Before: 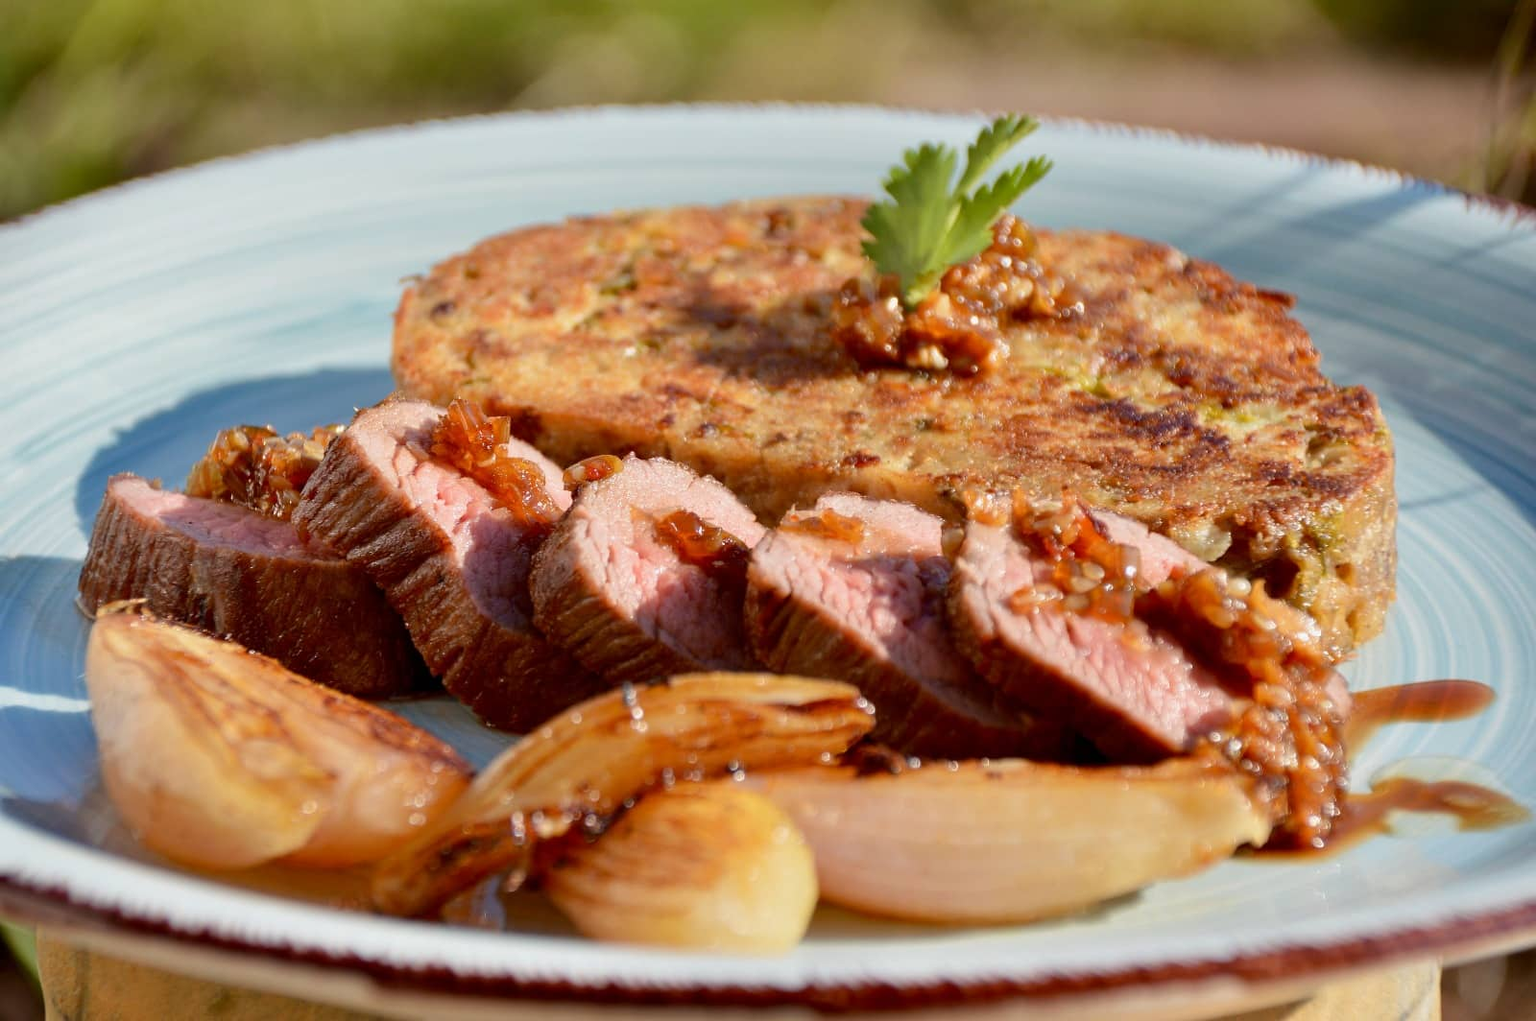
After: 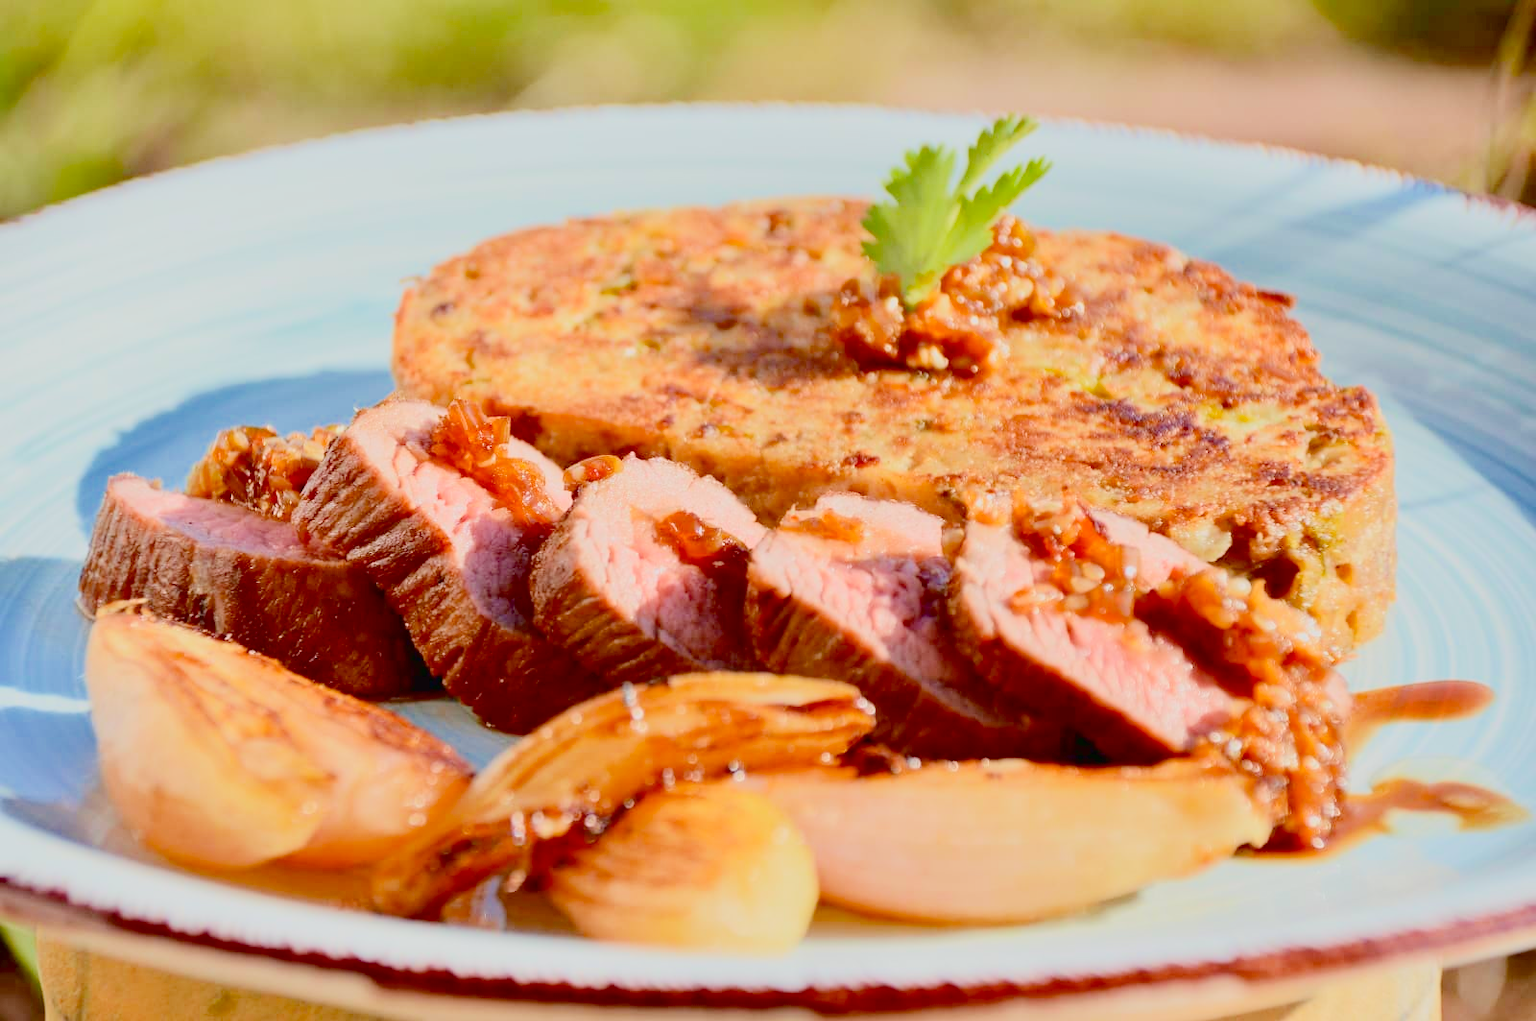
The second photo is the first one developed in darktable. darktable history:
filmic rgb: black relative exposure -13.94 EV, white relative exposure 7.95 EV, hardness 3.74, latitude 49.63%, contrast 0.504, add noise in highlights 0.001, color science v3 (2019), use custom middle-gray values true, contrast in highlights soft
contrast brightness saturation: contrast 0.204, brightness 0.159, saturation 0.224
tone curve: curves: ch0 [(0, 0) (0.003, 0.016) (0.011, 0.019) (0.025, 0.023) (0.044, 0.029) (0.069, 0.042) (0.1, 0.068) (0.136, 0.101) (0.177, 0.143) (0.224, 0.21) (0.277, 0.289) (0.335, 0.379) (0.399, 0.476) (0.468, 0.569) (0.543, 0.654) (0.623, 0.75) (0.709, 0.822) (0.801, 0.893) (0.898, 0.946) (1, 1)], color space Lab, independent channels, preserve colors none
